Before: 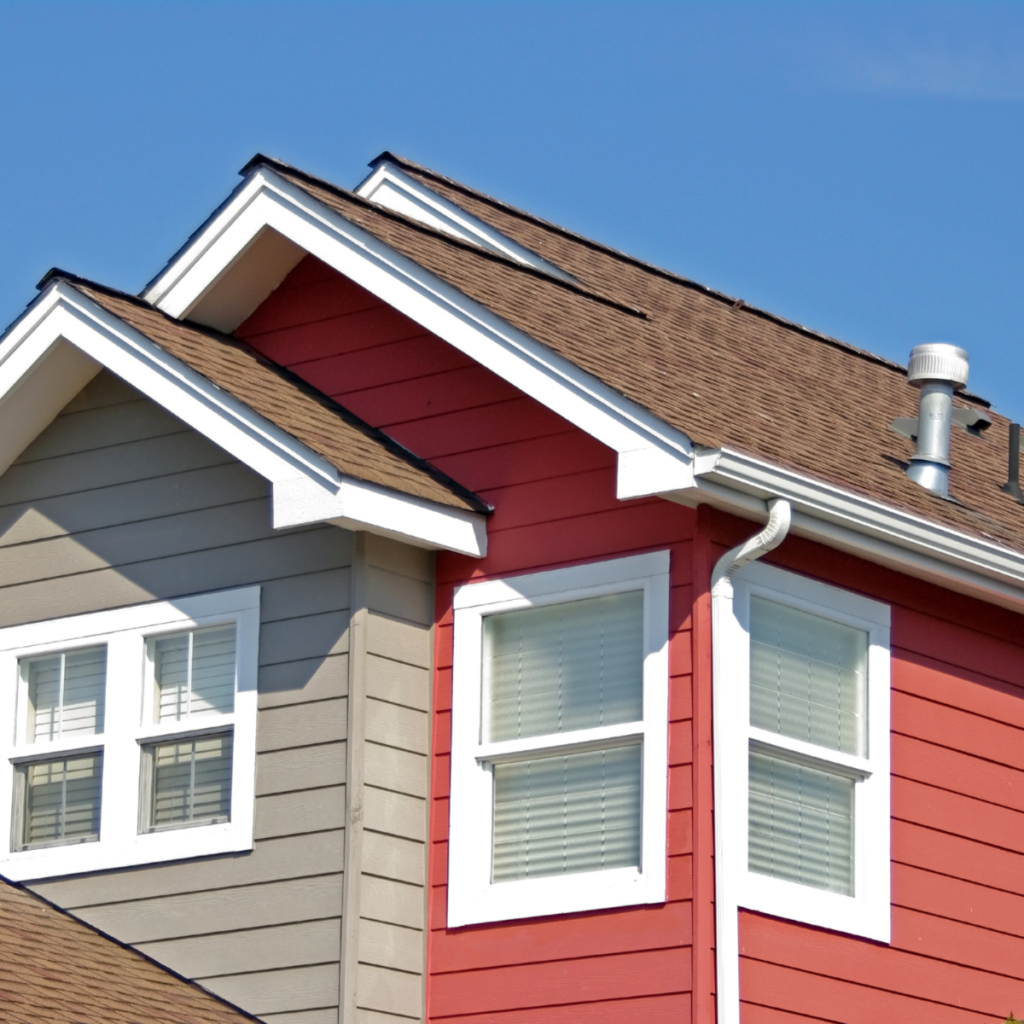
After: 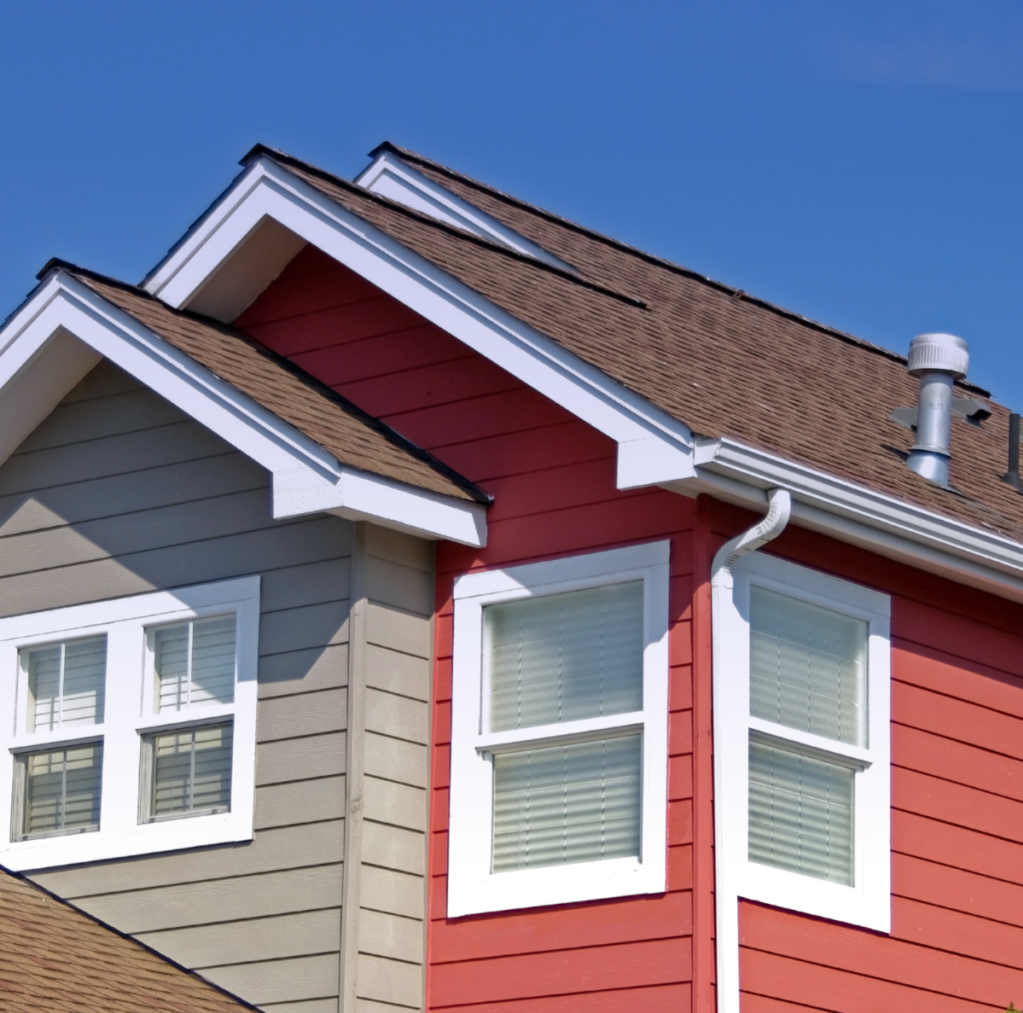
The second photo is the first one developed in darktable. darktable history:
graduated density: hue 238.83°, saturation 50%
crop: top 1.049%, right 0.001%
